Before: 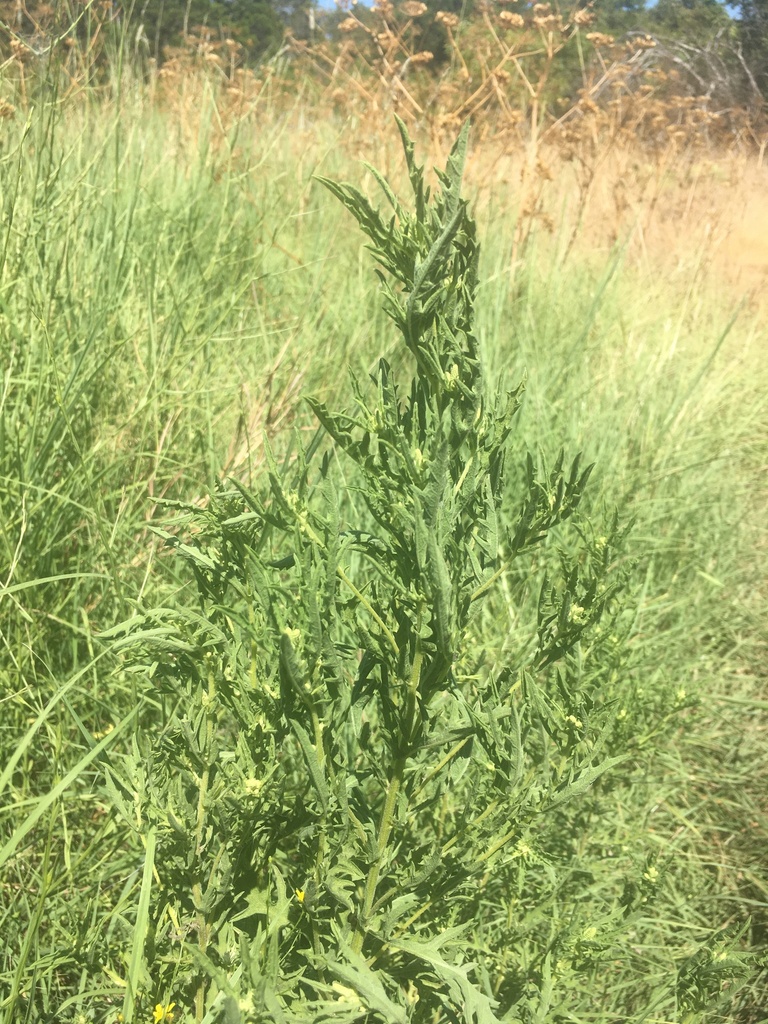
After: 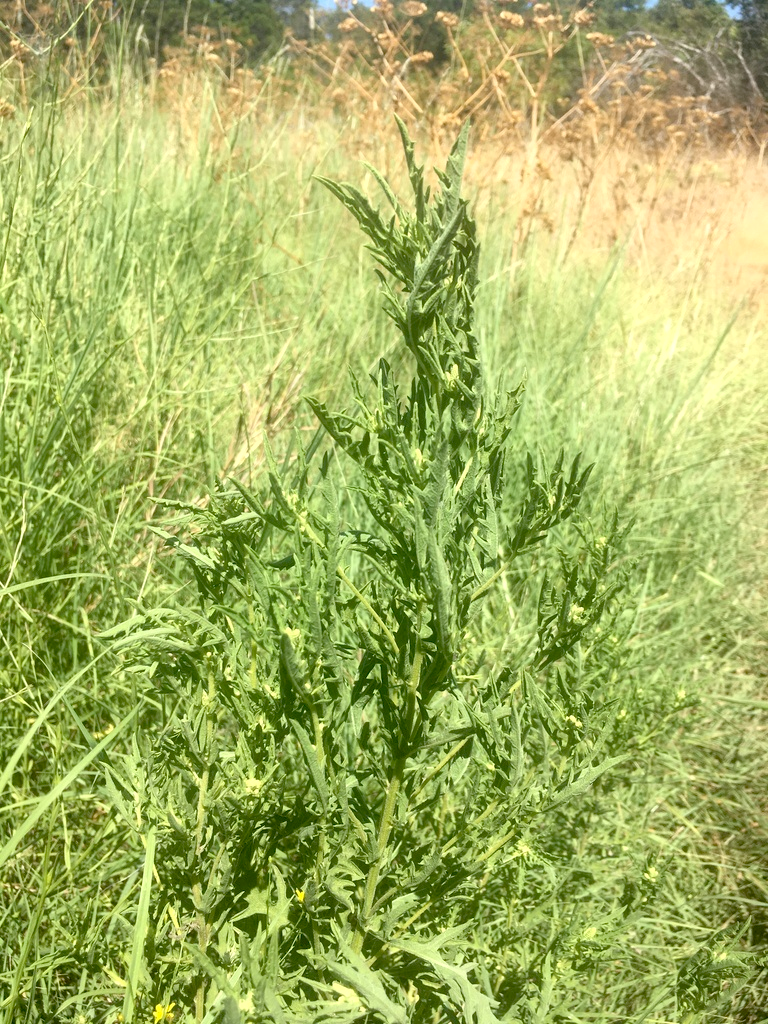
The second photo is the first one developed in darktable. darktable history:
exposure: black level correction 0.027, exposure 0.182 EV, compensate highlight preservation false
